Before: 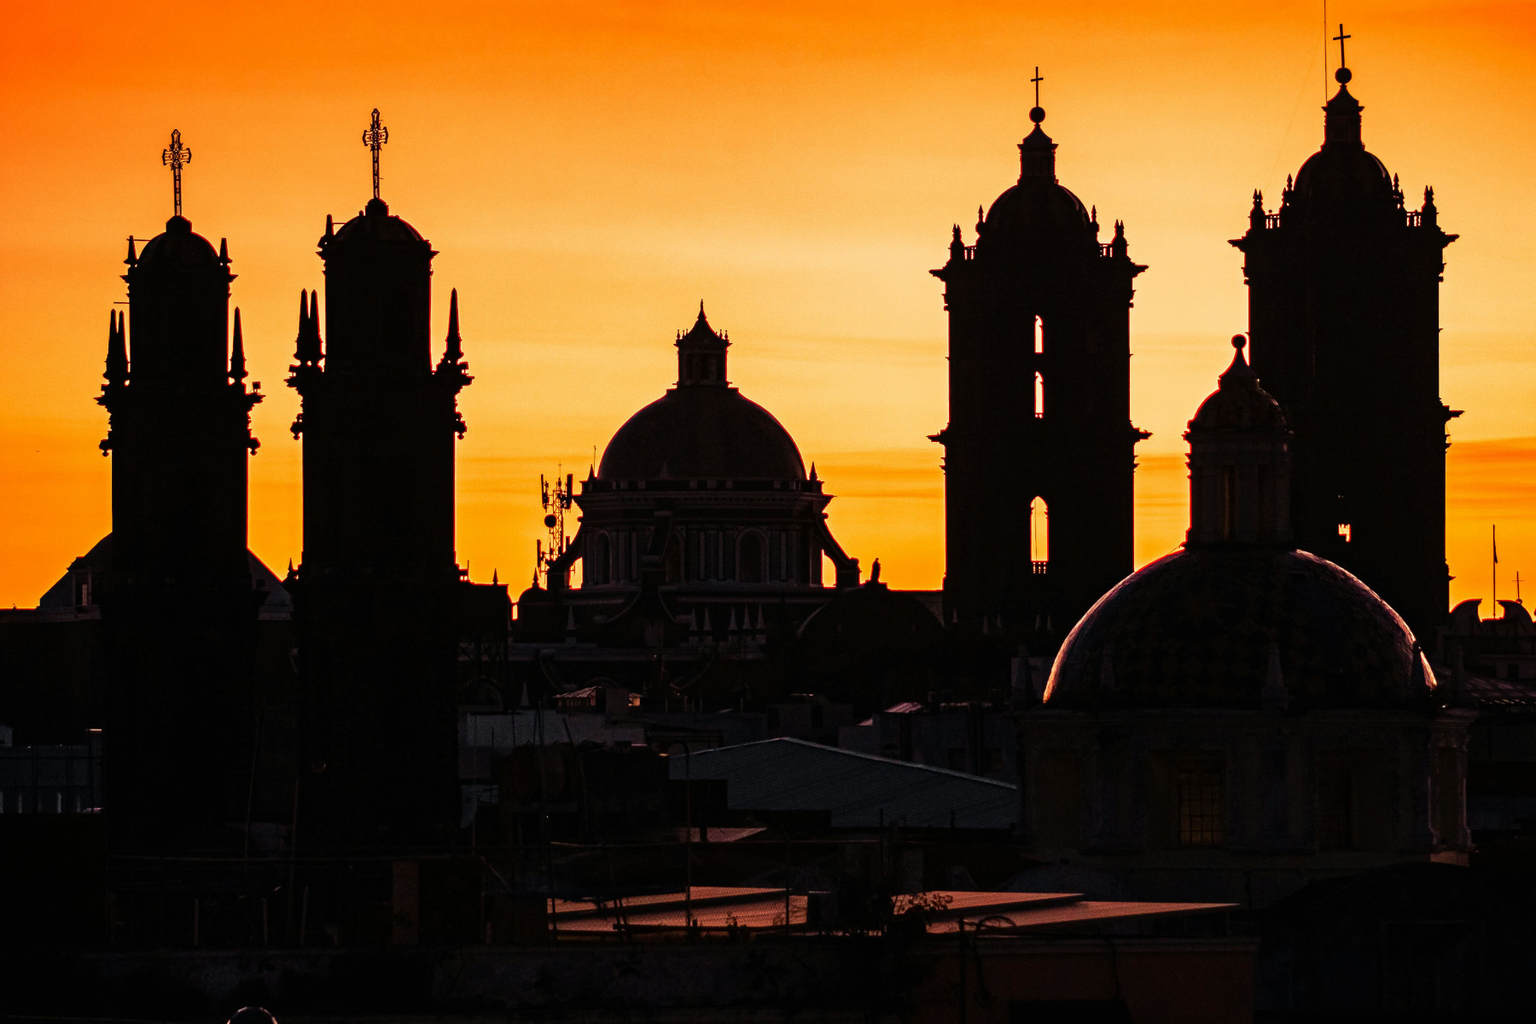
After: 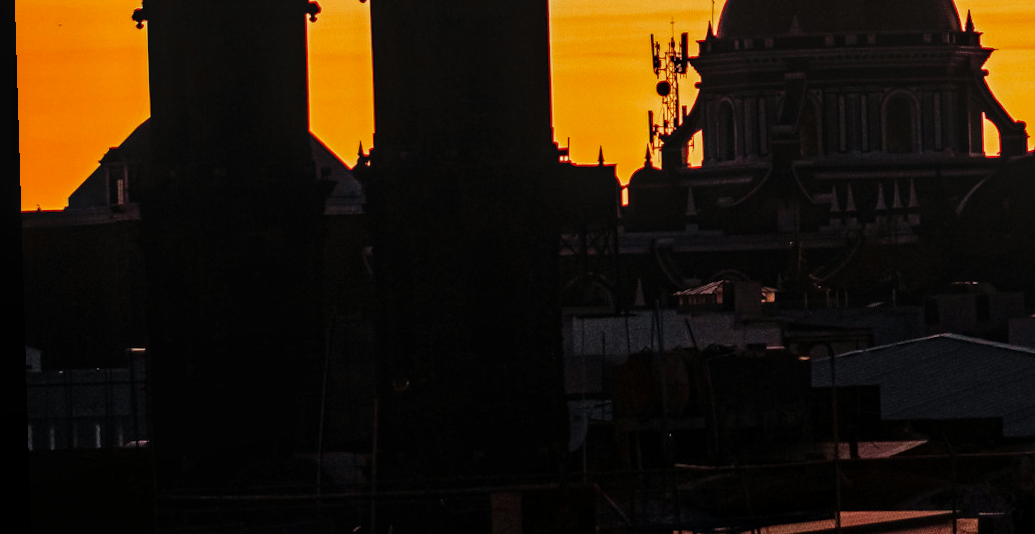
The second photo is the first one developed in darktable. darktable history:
crop: top 44.483%, right 43.593%, bottom 12.892%
rotate and perspective: rotation -1.75°, automatic cropping off
local contrast: on, module defaults
